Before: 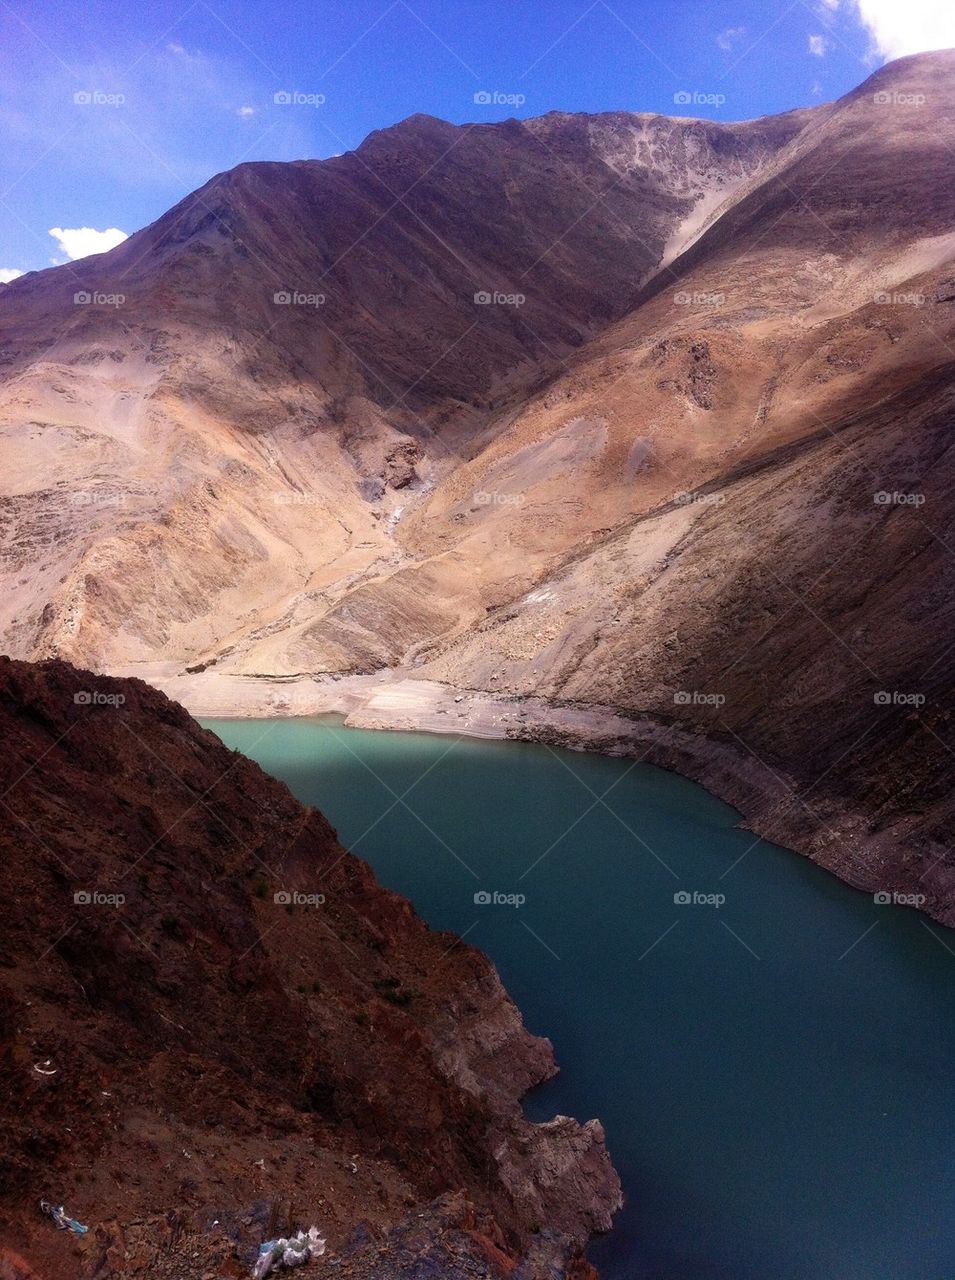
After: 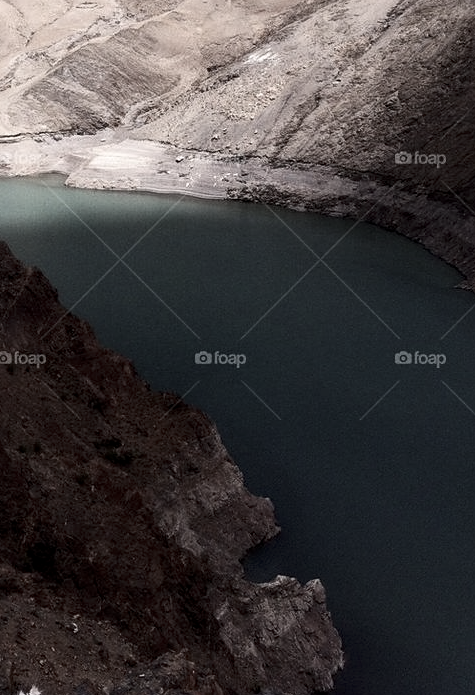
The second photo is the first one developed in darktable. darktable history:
crop: left 29.307%, top 42.207%, right 20.951%, bottom 3.464%
color zones: curves: ch1 [(0, 0.153) (0.143, 0.15) (0.286, 0.151) (0.429, 0.152) (0.571, 0.152) (0.714, 0.151) (0.857, 0.151) (1, 0.153)]
local contrast: highlights 101%, shadows 101%, detail 119%, midtone range 0.2
contrast brightness saturation: contrast 0.132, brightness -0.046, saturation 0.156
sharpen: amount 0.203
